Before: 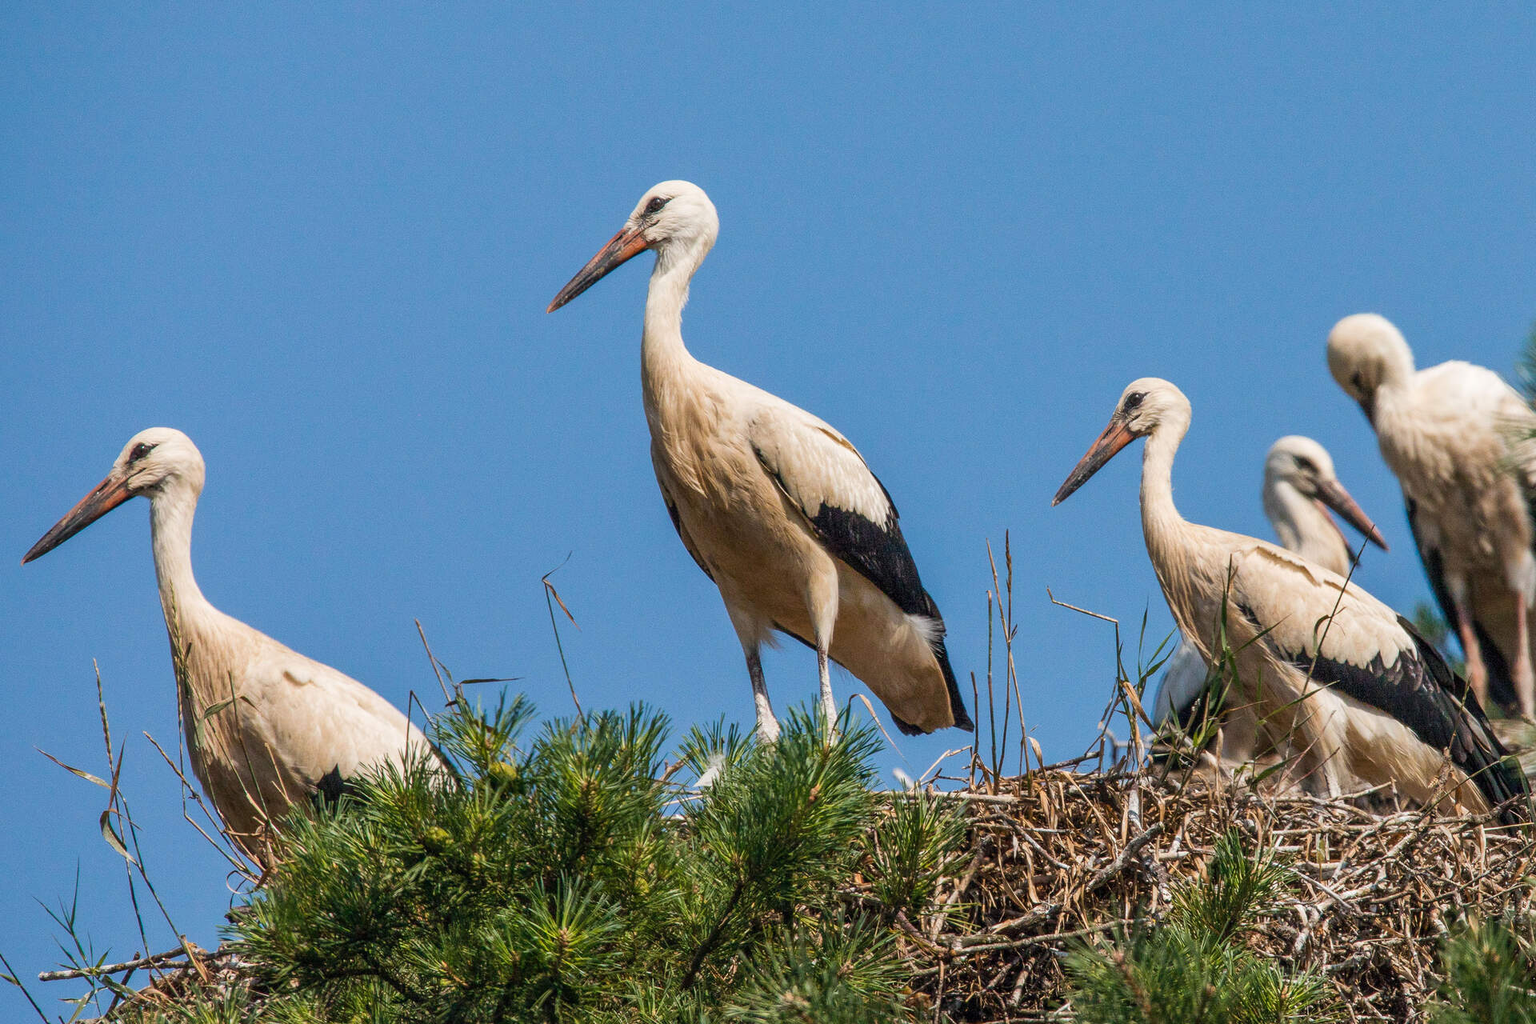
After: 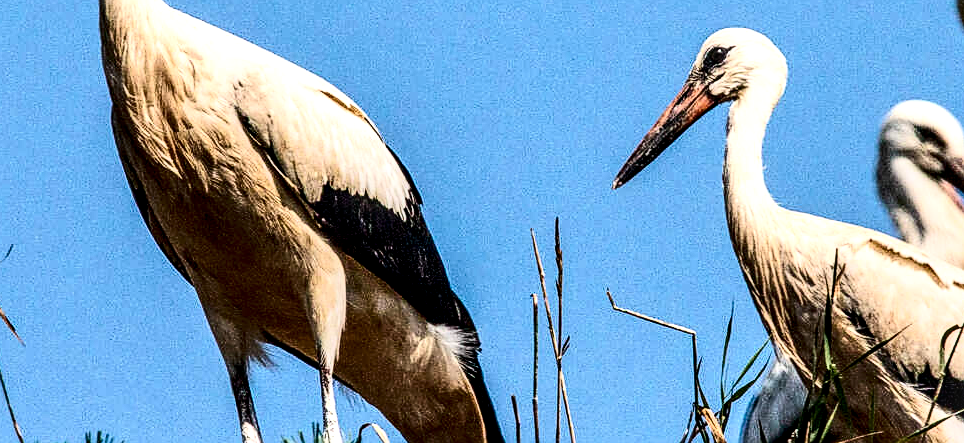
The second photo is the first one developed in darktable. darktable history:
crop: left 36.607%, top 34.735%, right 13.146%, bottom 30.611%
sharpen: on, module defaults
filmic rgb: black relative exposure -8.07 EV, white relative exposure 3 EV, hardness 5.35, contrast 1.25
exposure: compensate highlight preservation false
contrast brightness saturation: contrast 0.4, brightness 0.05, saturation 0.25
local contrast: detail 160%
